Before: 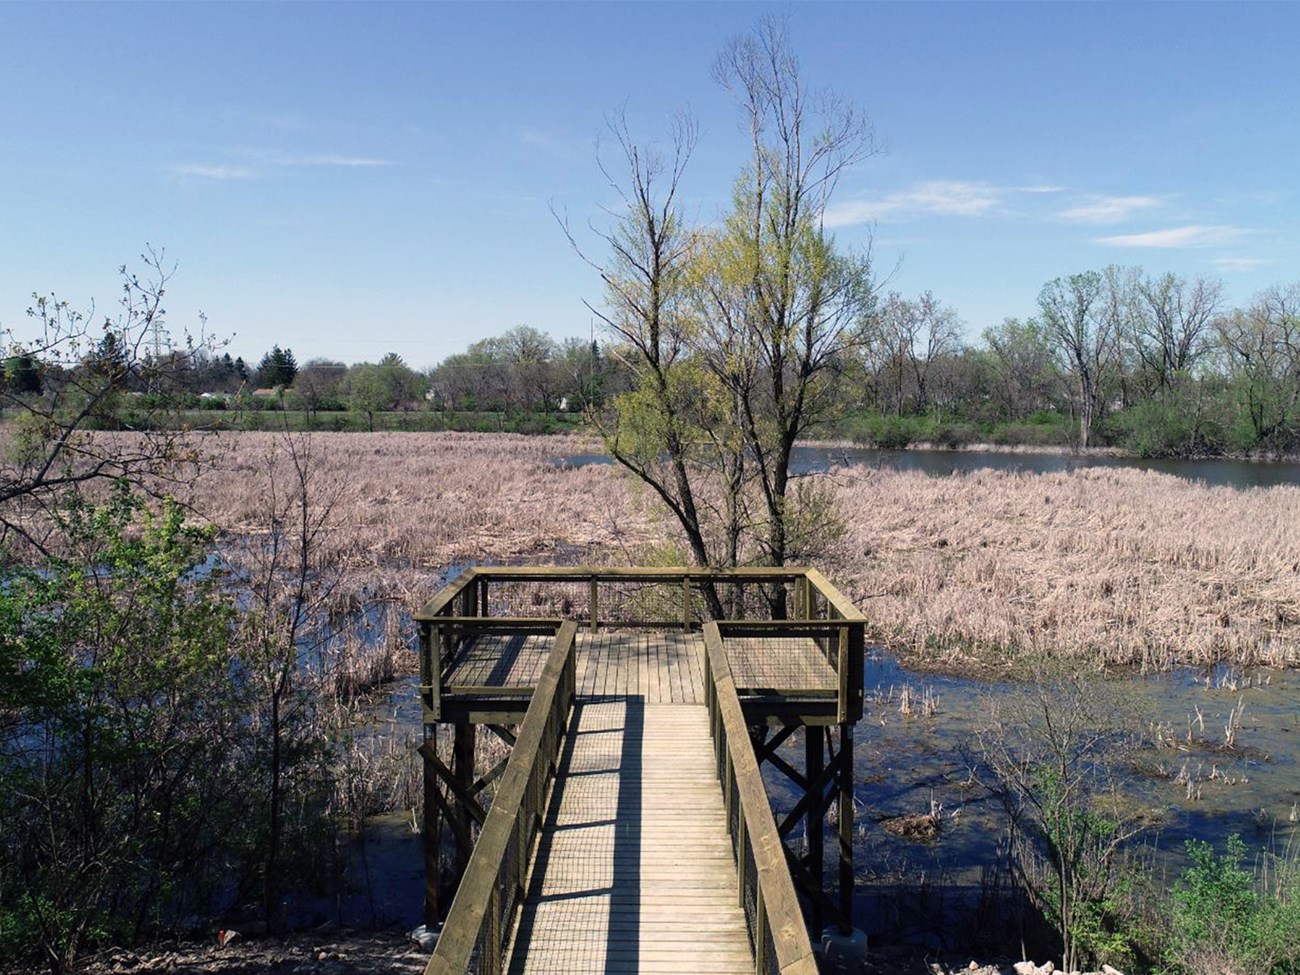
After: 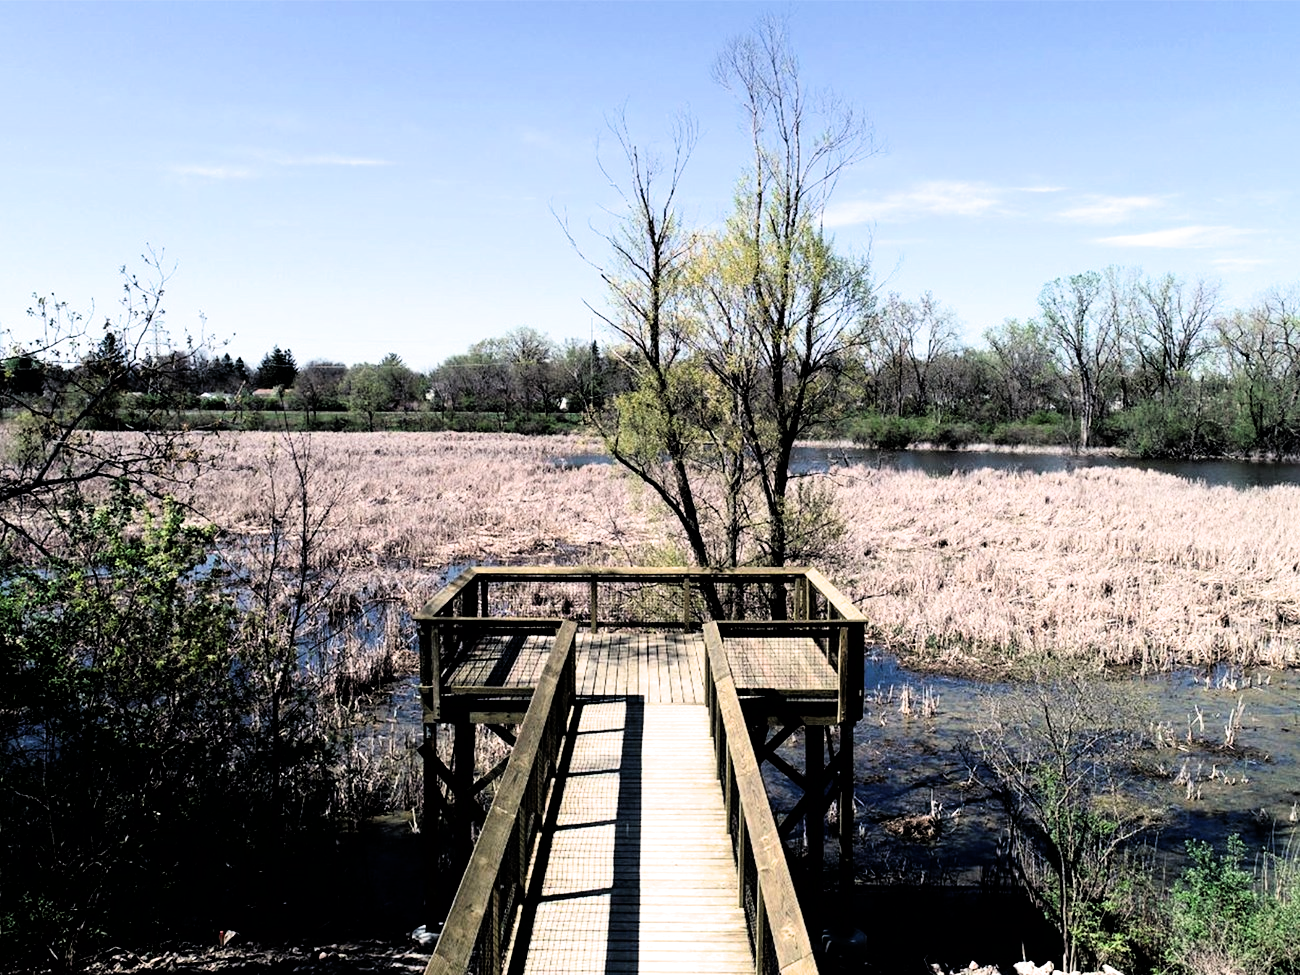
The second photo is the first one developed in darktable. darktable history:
filmic rgb: black relative exposure -3.76 EV, white relative exposure 2.4 EV, dynamic range scaling -49.81%, hardness 3.48, latitude 30.92%, contrast 1.795
exposure: exposure 0.354 EV, compensate exposure bias true, compensate highlight preservation false
